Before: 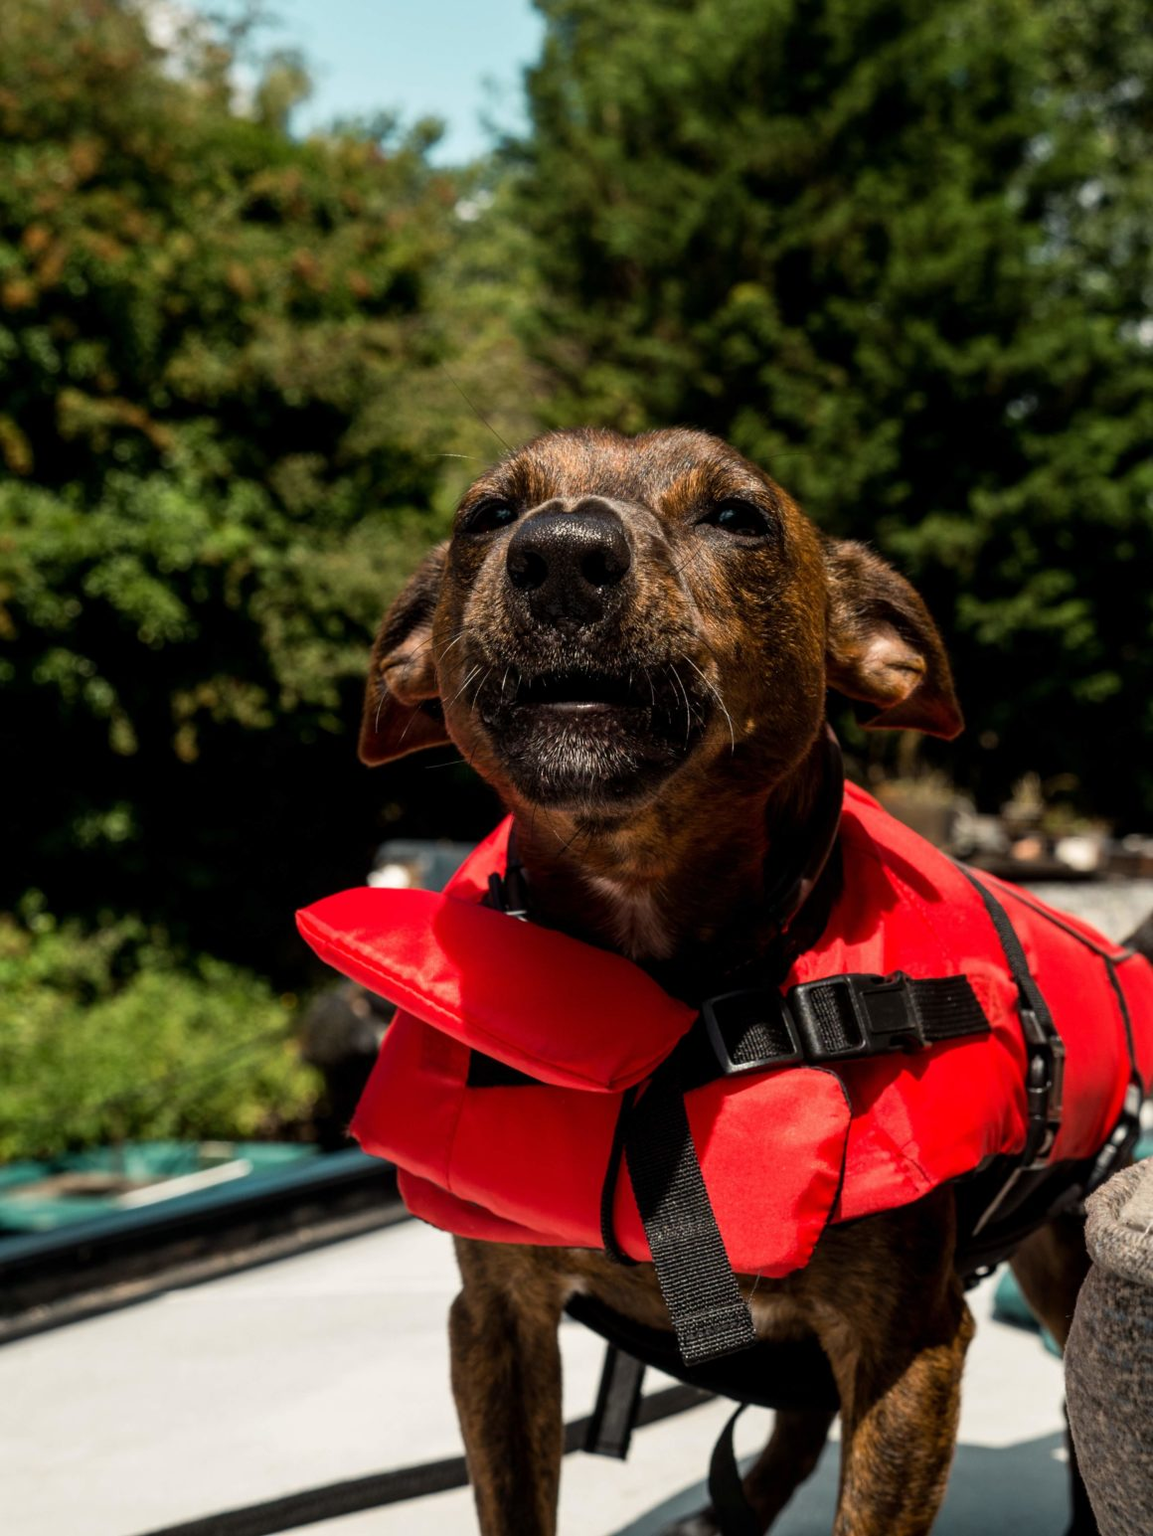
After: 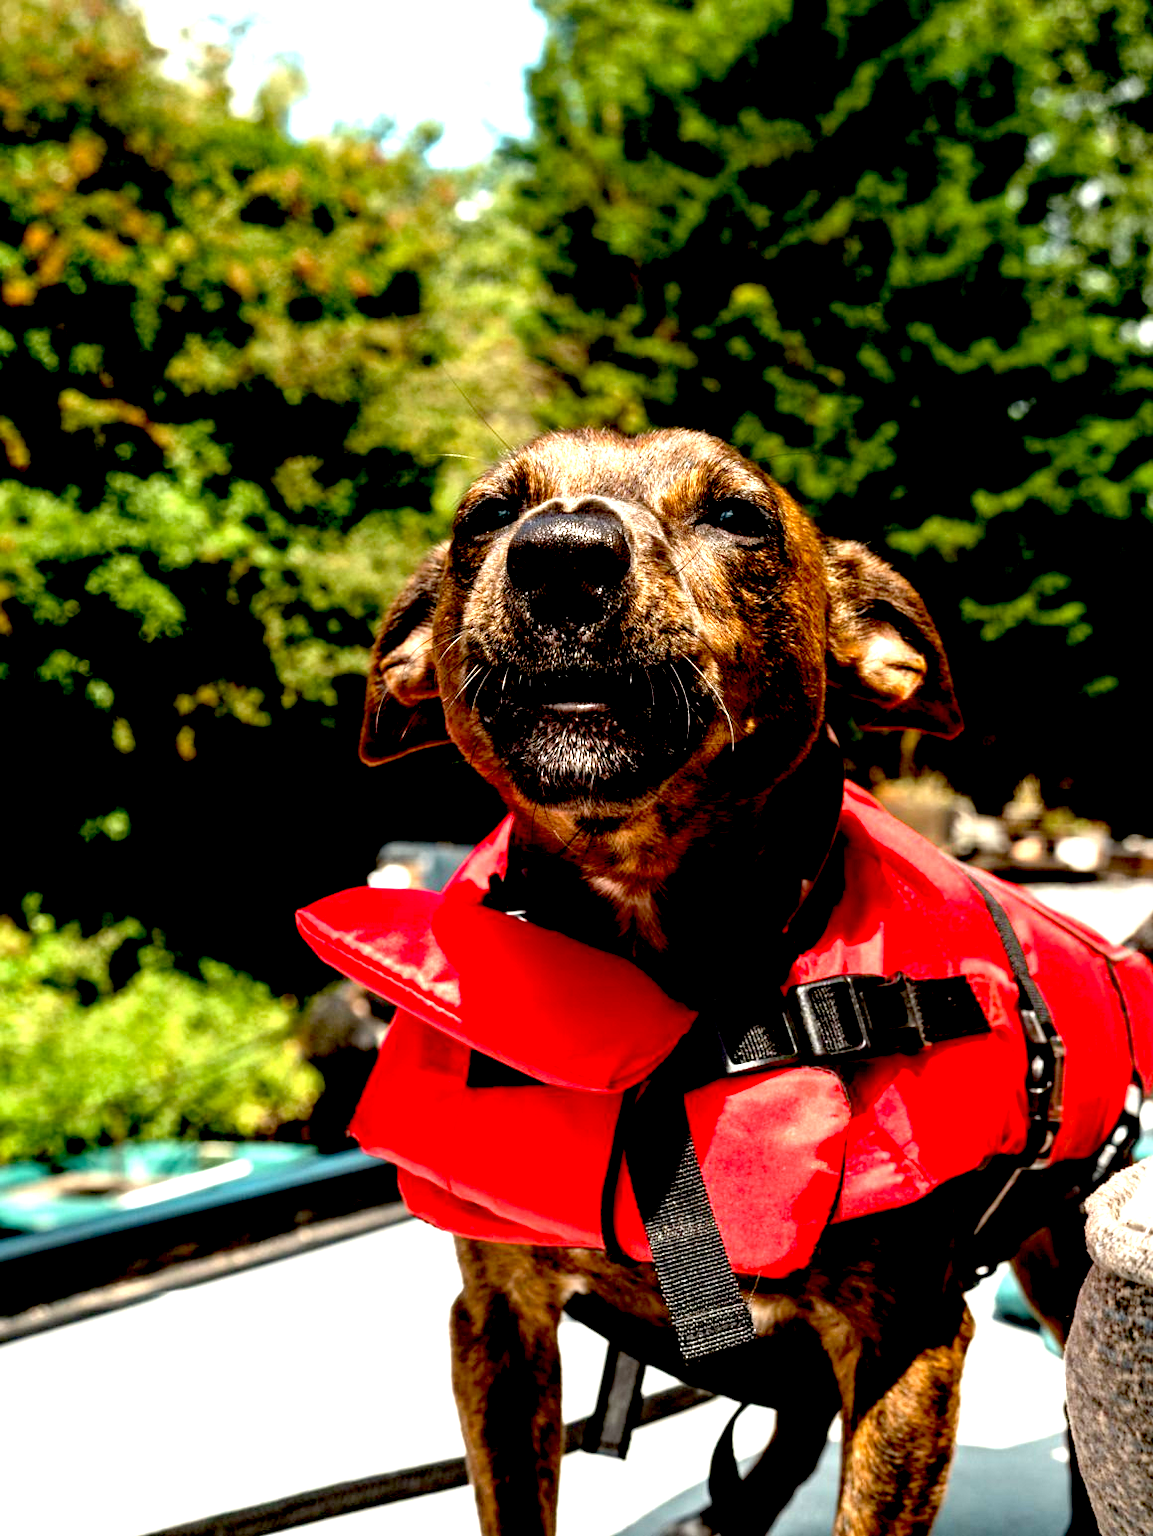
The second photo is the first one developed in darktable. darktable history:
exposure: black level correction 0.016, exposure 1.774 EV, compensate highlight preservation false
tone equalizer: on, module defaults
